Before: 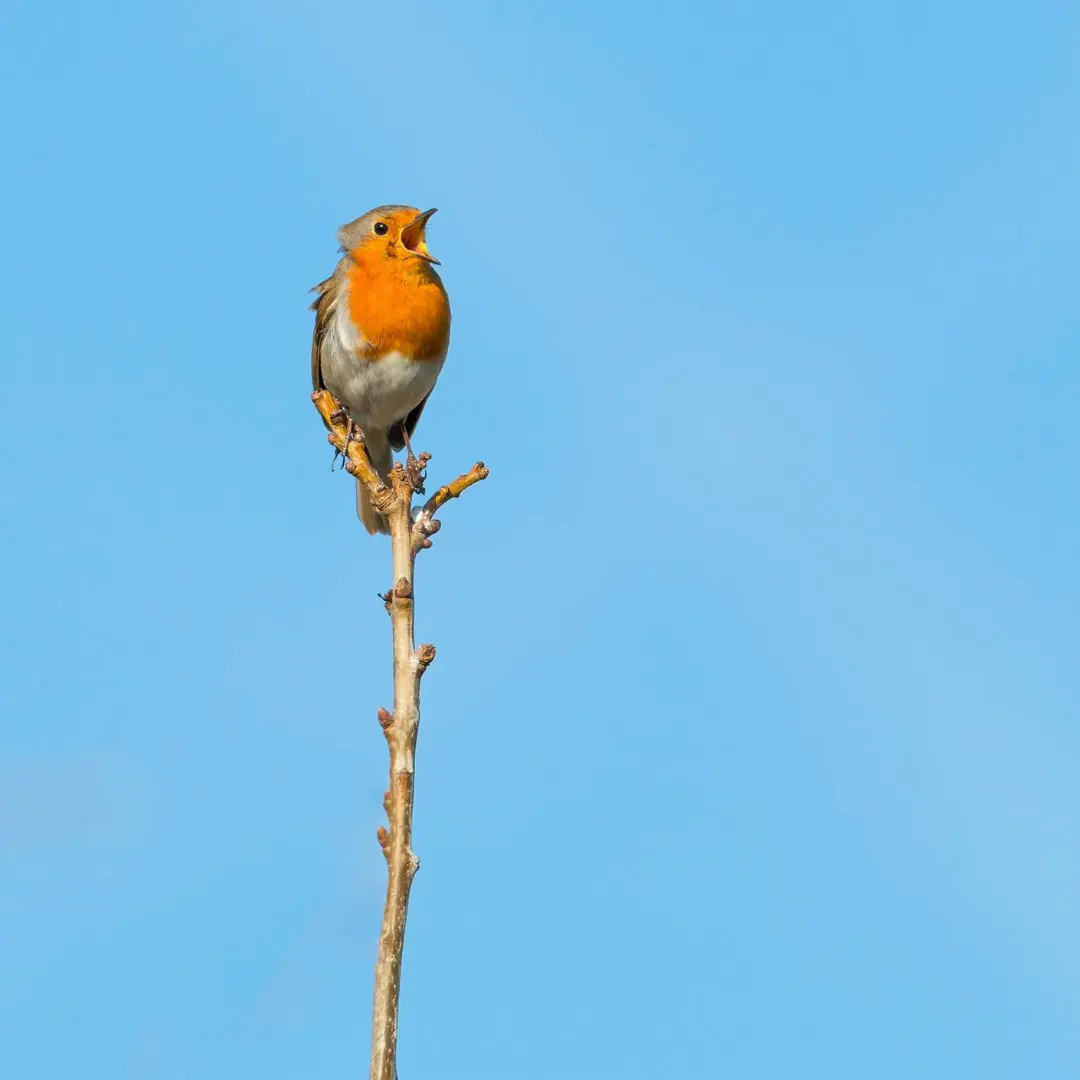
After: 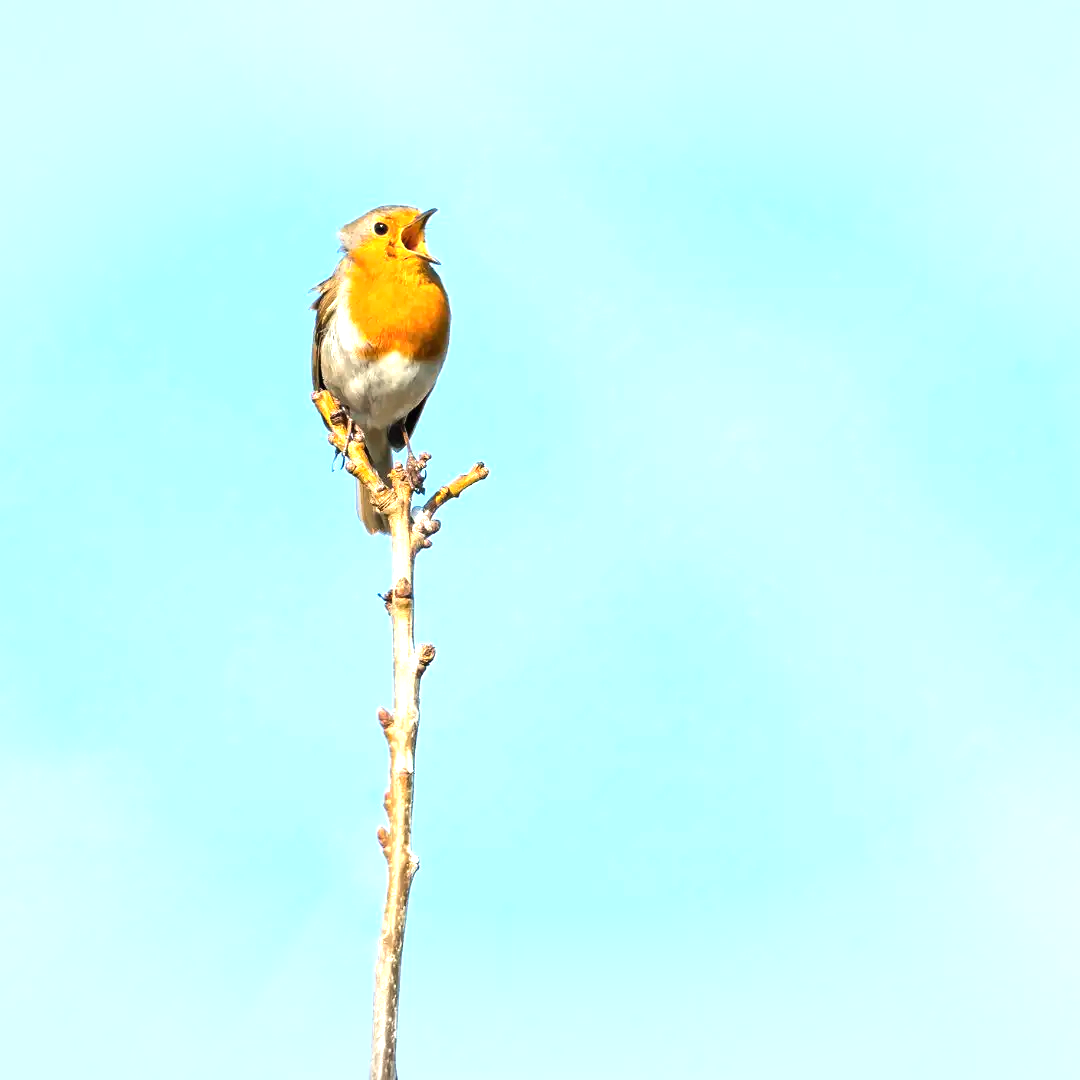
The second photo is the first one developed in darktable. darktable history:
tone equalizer: -8 EV -0.75 EV, -7 EV -0.7 EV, -6 EV -0.6 EV, -5 EV -0.4 EV, -3 EV 0.4 EV, -2 EV 0.6 EV, -1 EV 0.7 EV, +0 EV 0.75 EV, edges refinement/feathering 500, mask exposure compensation -1.57 EV, preserve details no
exposure: black level correction 0, exposure 0.7 EV, compensate exposure bias true, compensate highlight preservation false
vignetting: fall-off start 100%, brightness -0.282, width/height ratio 1.31
